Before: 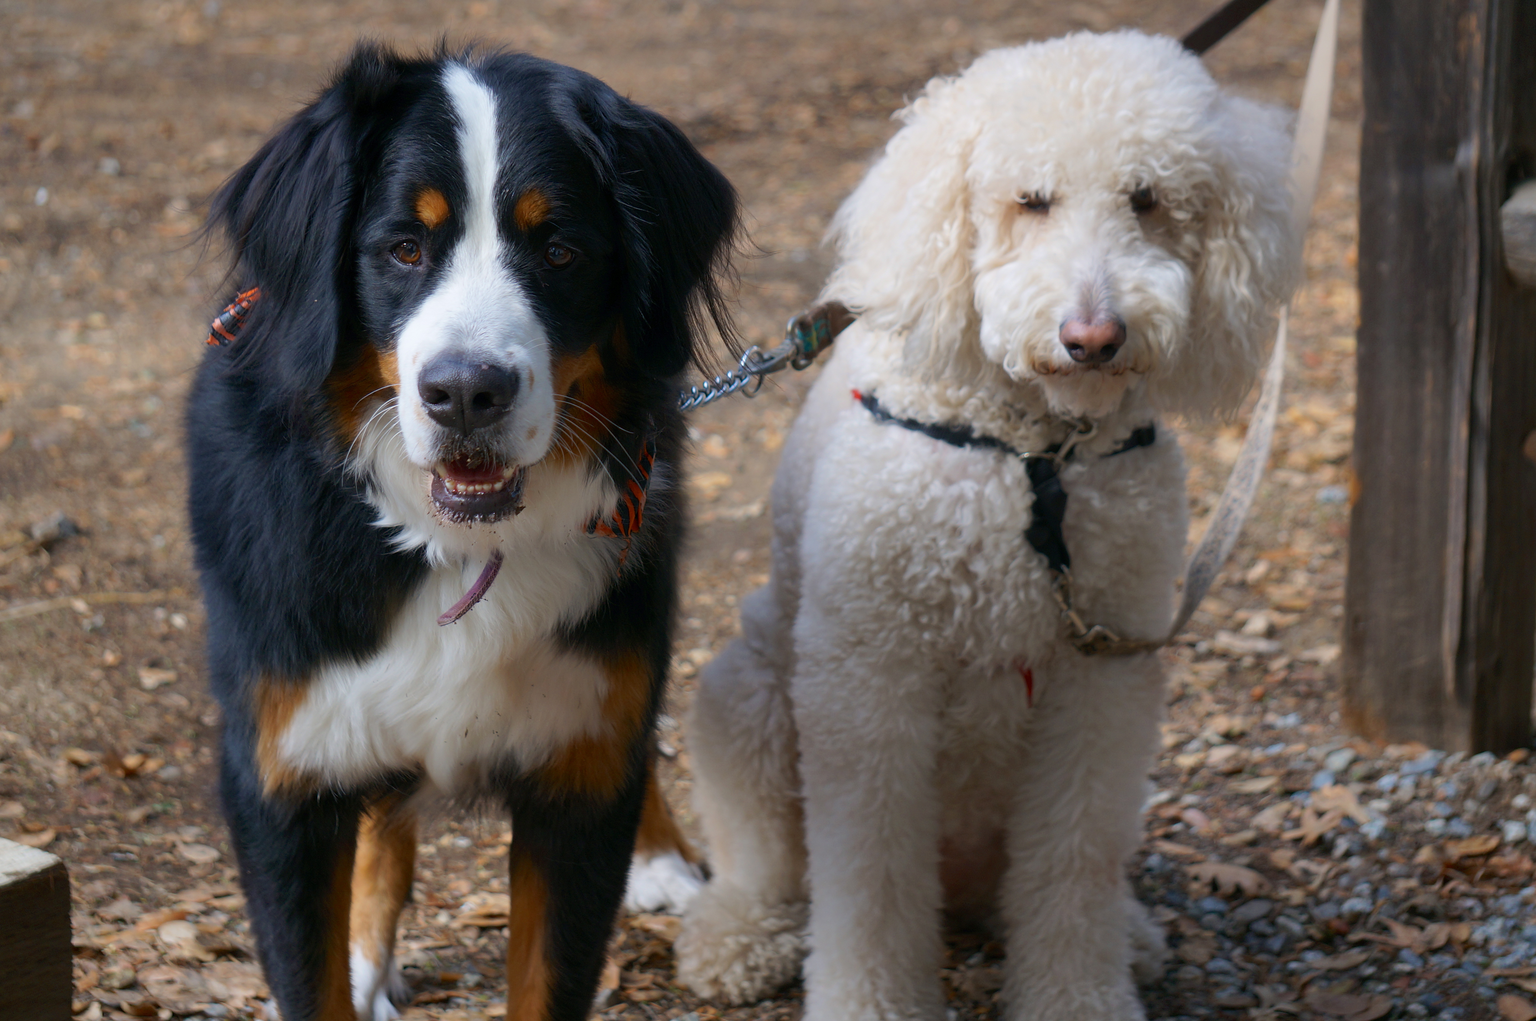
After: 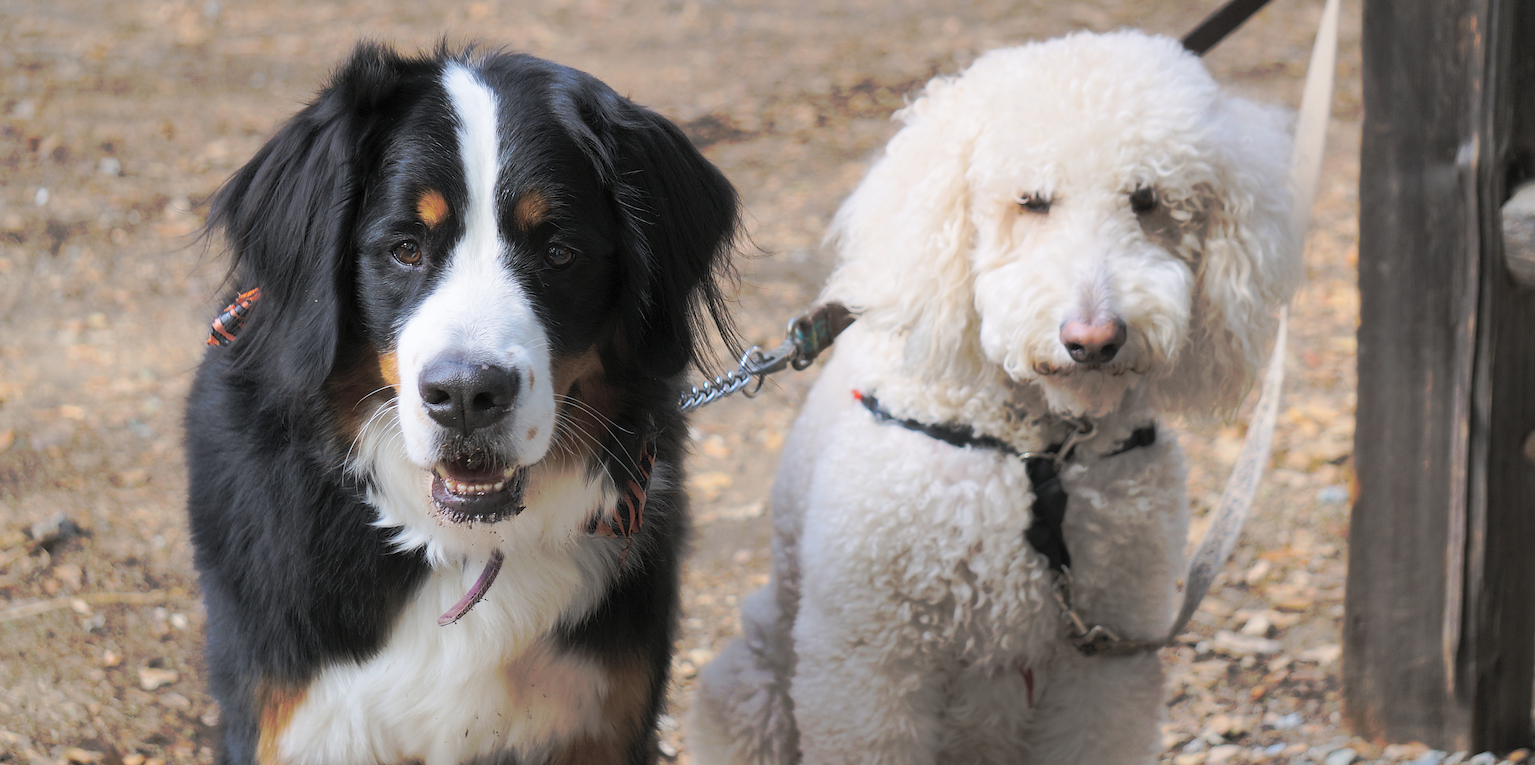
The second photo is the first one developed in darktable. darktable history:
tone curve: curves: ch0 [(0, 0) (0.003, 0.003) (0.011, 0.011) (0.025, 0.024) (0.044, 0.043) (0.069, 0.068) (0.1, 0.097) (0.136, 0.133) (0.177, 0.173) (0.224, 0.219) (0.277, 0.271) (0.335, 0.327) (0.399, 0.39) (0.468, 0.457) (0.543, 0.582) (0.623, 0.655) (0.709, 0.734) (0.801, 0.817) (0.898, 0.906) (1, 1)], preserve colors none
split-toning: shadows › hue 36°, shadows › saturation 0.05, highlights › hue 10.8°, highlights › saturation 0.15, compress 40%
sharpen: on, module defaults
crop: bottom 24.967%
contrast brightness saturation: contrast 0.14, brightness 0.21
